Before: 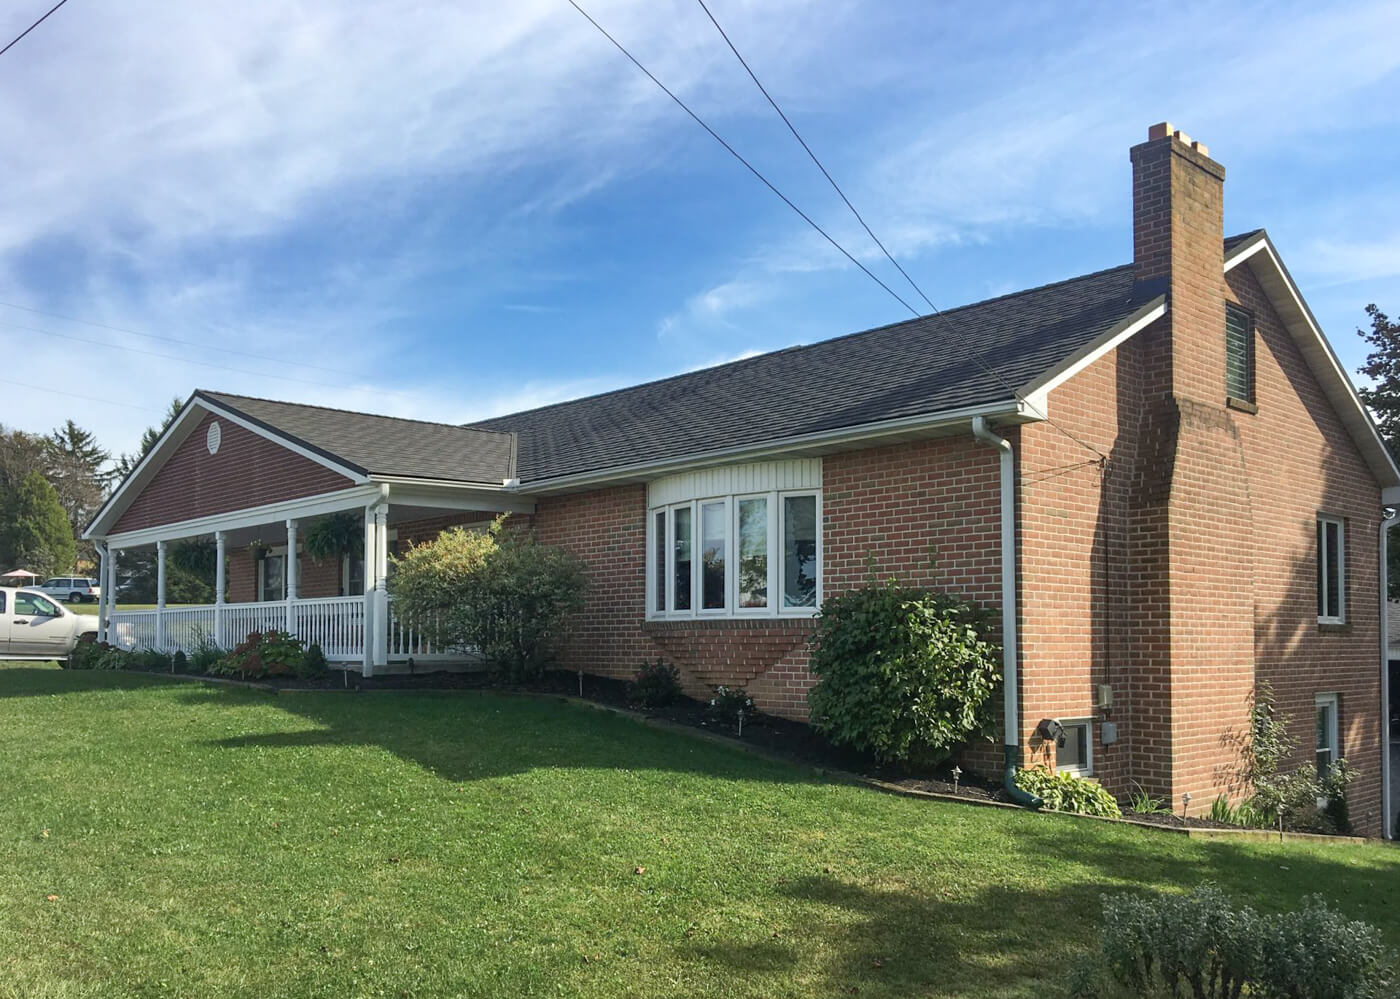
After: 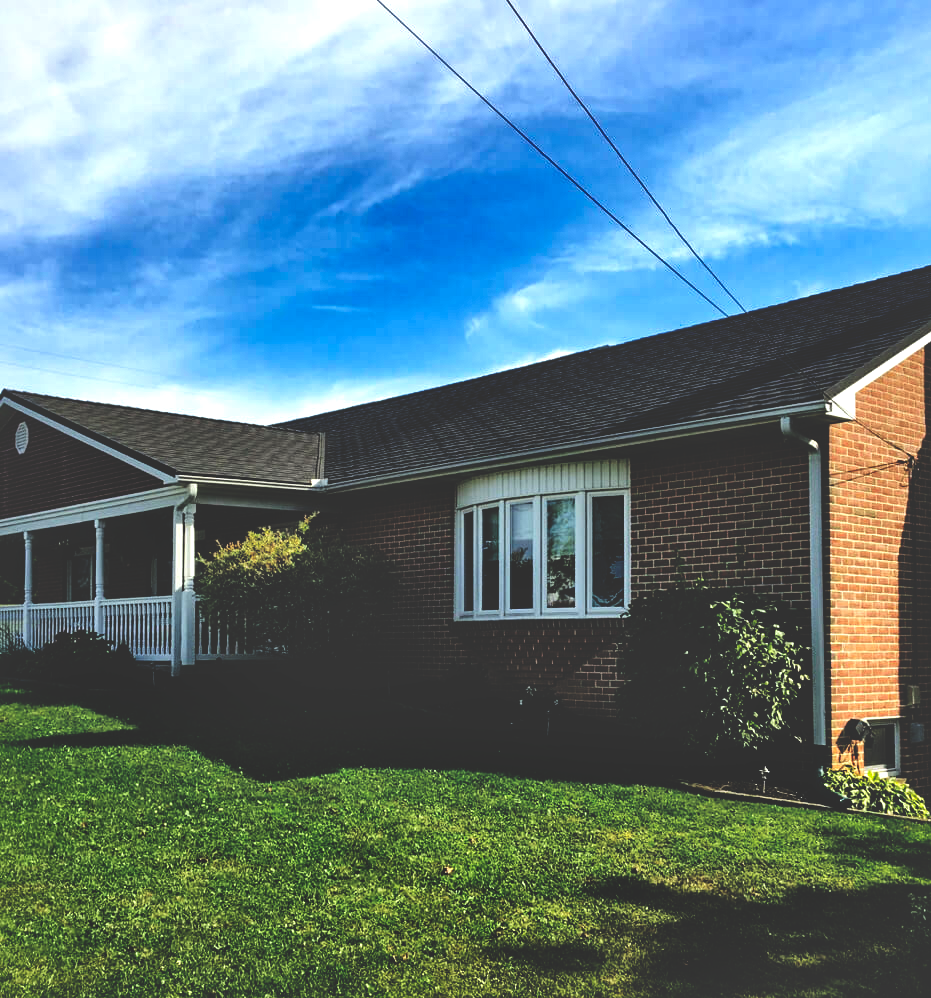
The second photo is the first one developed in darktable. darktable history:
crop and rotate: left 13.775%, right 19.721%
base curve: curves: ch0 [(0, 0.036) (0.083, 0.04) (0.804, 1)], preserve colors none
local contrast: mode bilateral grid, contrast 20, coarseness 51, detail 162%, midtone range 0.2
